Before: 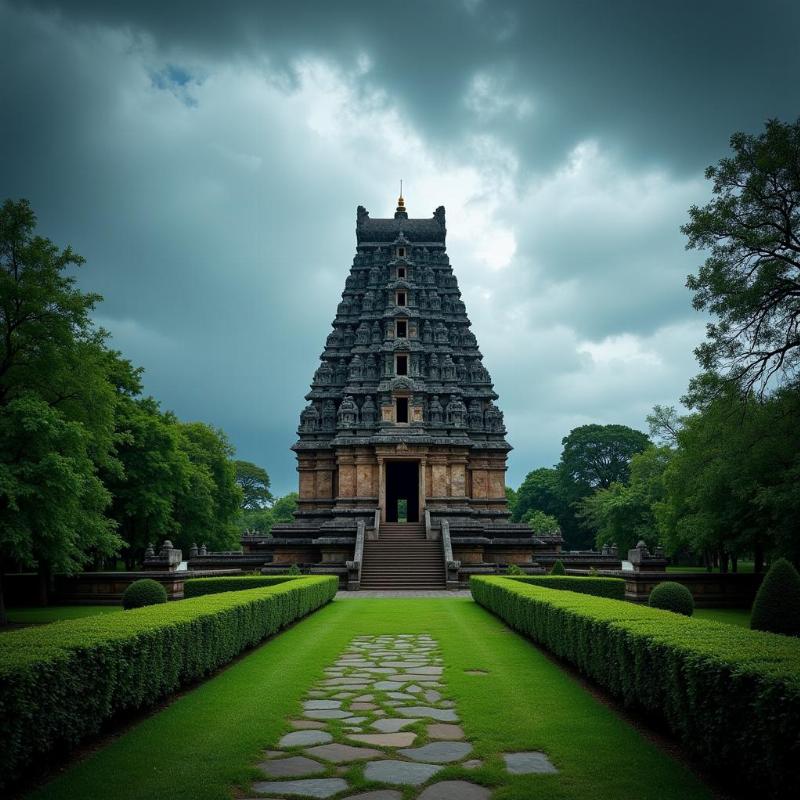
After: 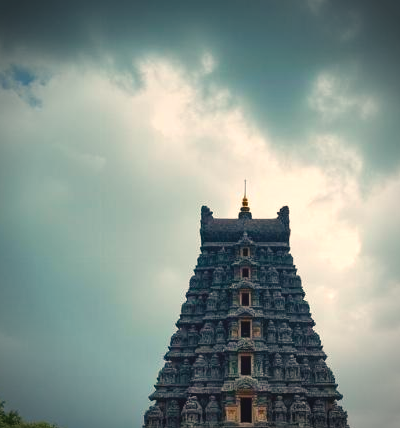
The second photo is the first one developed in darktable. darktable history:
color balance rgb: shadows lift › chroma 3%, shadows lift › hue 280.8°, power › hue 330°, highlights gain › chroma 3%, highlights gain › hue 75.6°, global offset › luminance 0.7%, perceptual saturation grading › global saturation 20%, perceptual saturation grading › highlights -25%, perceptual saturation grading › shadows 50%, global vibrance 20.33%
vignetting: on, module defaults
white balance: red 1.127, blue 0.943
crop: left 19.556%, right 30.401%, bottom 46.458%
